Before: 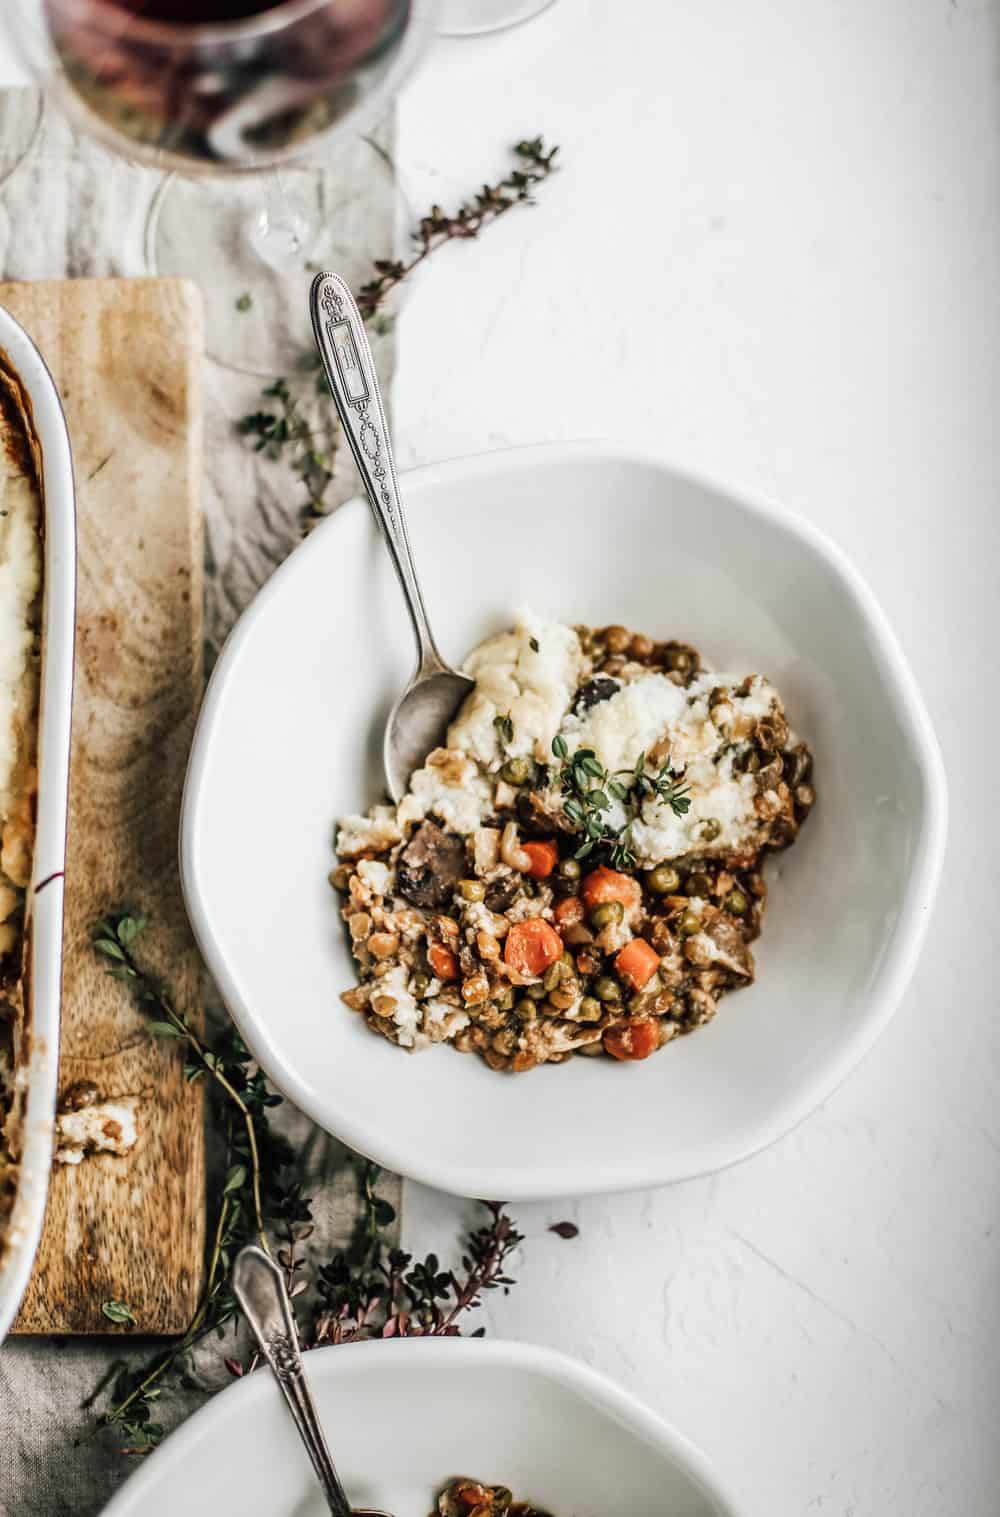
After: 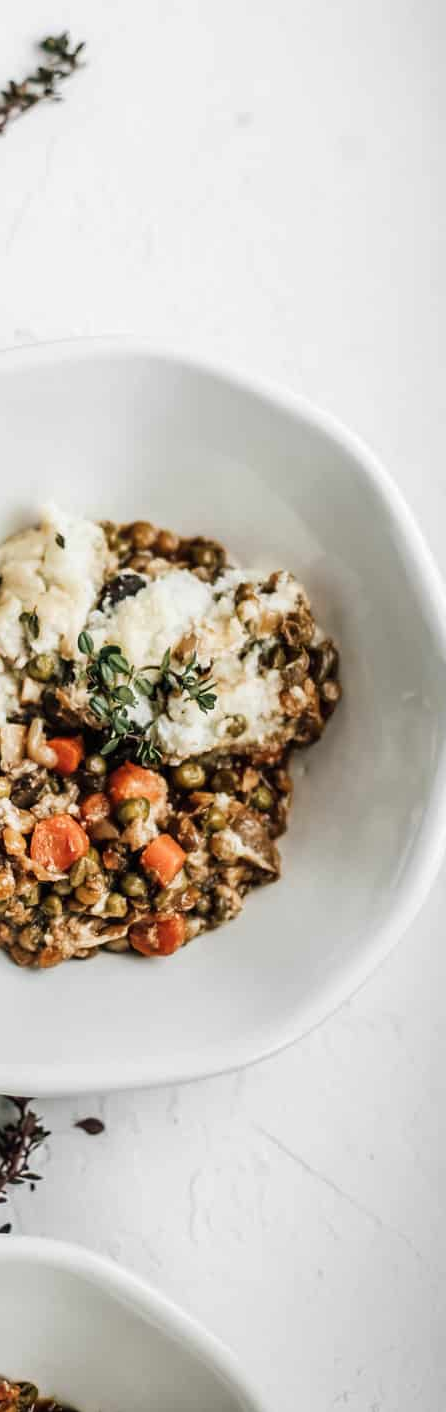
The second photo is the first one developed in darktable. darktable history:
crop: left 47.426%, top 6.88%, right 7.927%
